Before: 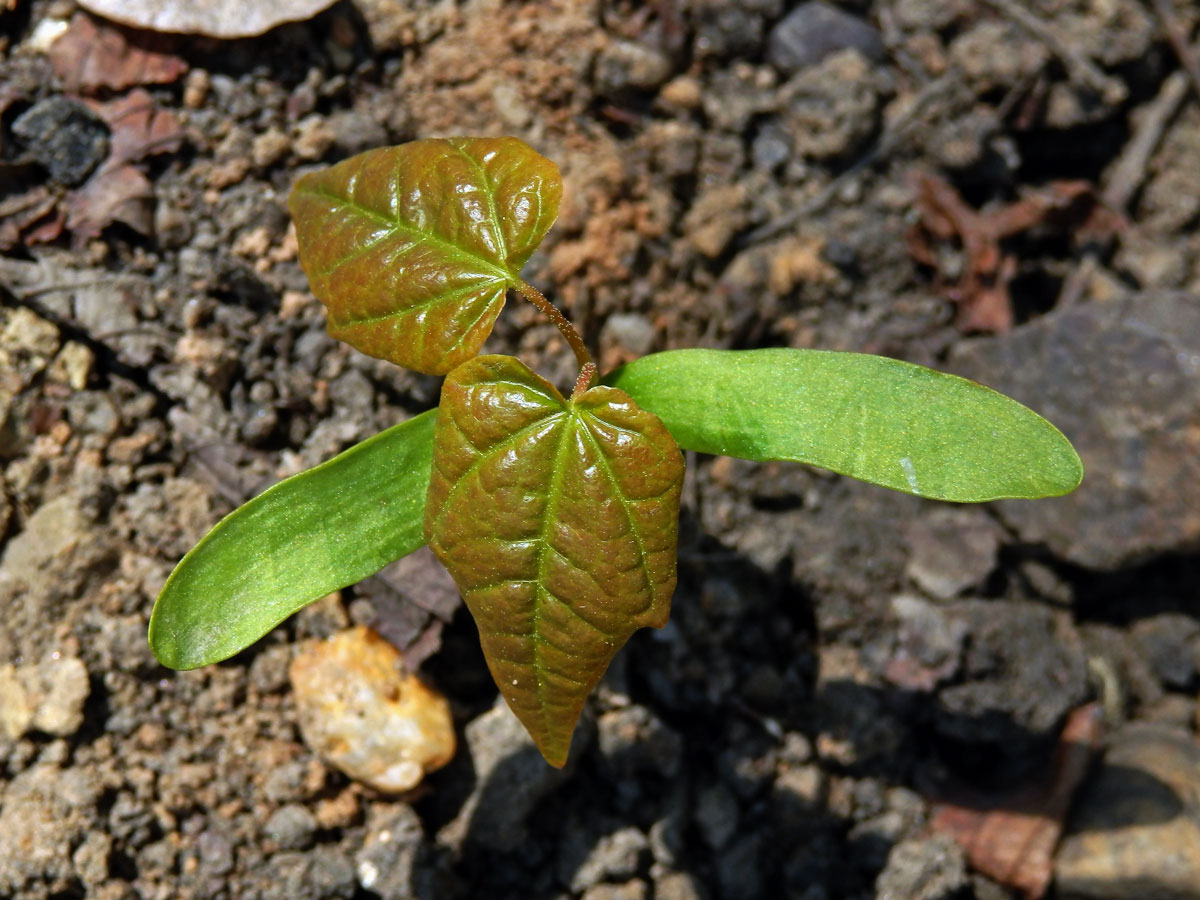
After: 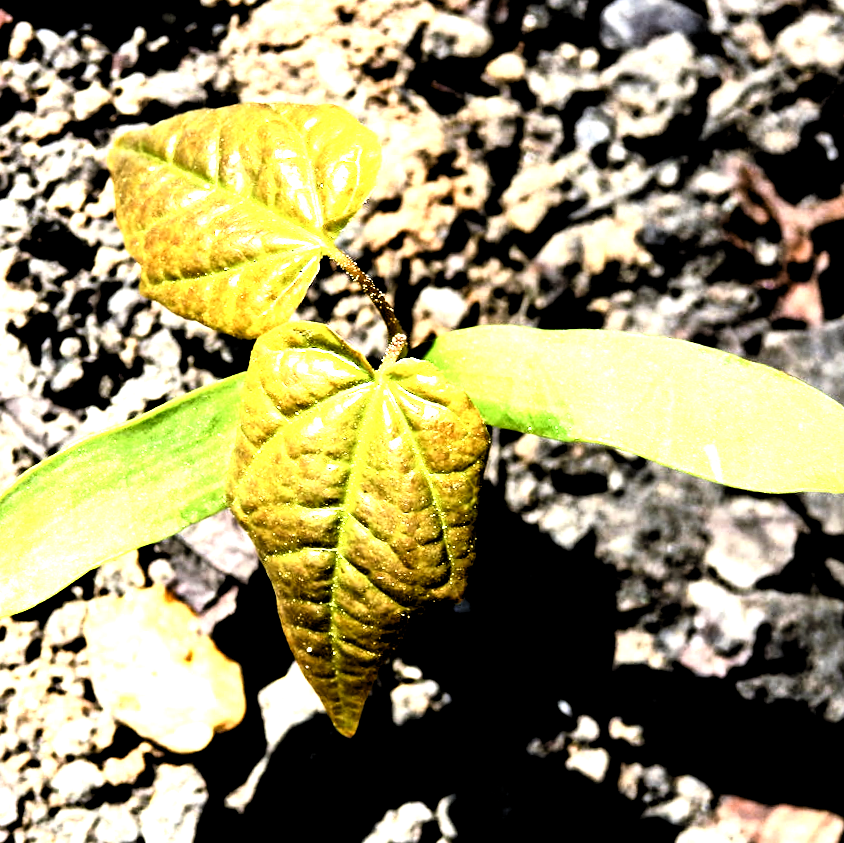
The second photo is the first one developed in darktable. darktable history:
levels: levels [0.129, 0.519, 0.867]
base curve: curves: ch0 [(0, 0) (0.008, 0.007) (0.022, 0.029) (0.048, 0.089) (0.092, 0.197) (0.191, 0.399) (0.275, 0.534) (0.357, 0.65) (0.477, 0.78) (0.542, 0.833) (0.799, 0.973) (1, 1)], preserve colors none
crop and rotate: angle -2.9°, left 13.964%, top 0.04%, right 10.973%, bottom 0.066%
tone curve: curves: ch0 [(0, 0) (0.003, 0.01) (0.011, 0.01) (0.025, 0.011) (0.044, 0.014) (0.069, 0.018) (0.1, 0.022) (0.136, 0.026) (0.177, 0.035) (0.224, 0.051) (0.277, 0.085) (0.335, 0.158) (0.399, 0.299) (0.468, 0.457) (0.543, 0.634) (0.623, 0.801) (0.709, 0.904) (0.801, 0.963) (0.898, 0.986) (1, 1)], color space Lab, independent channels, preserve colors none
